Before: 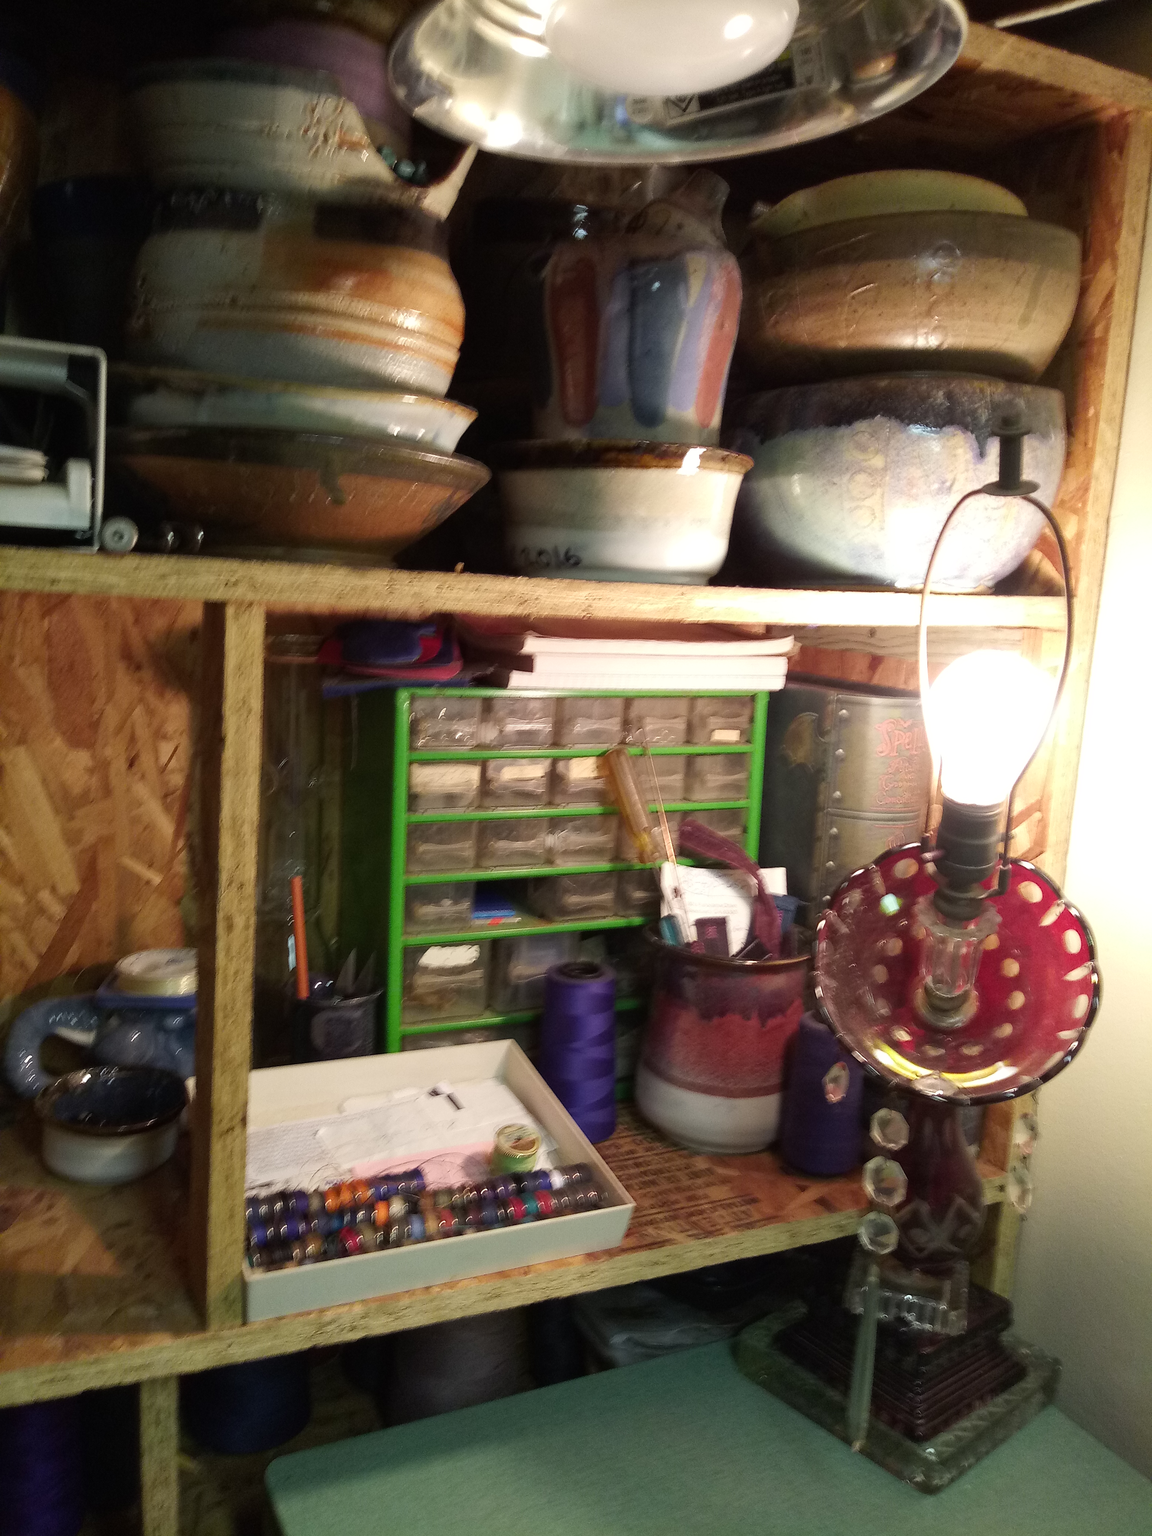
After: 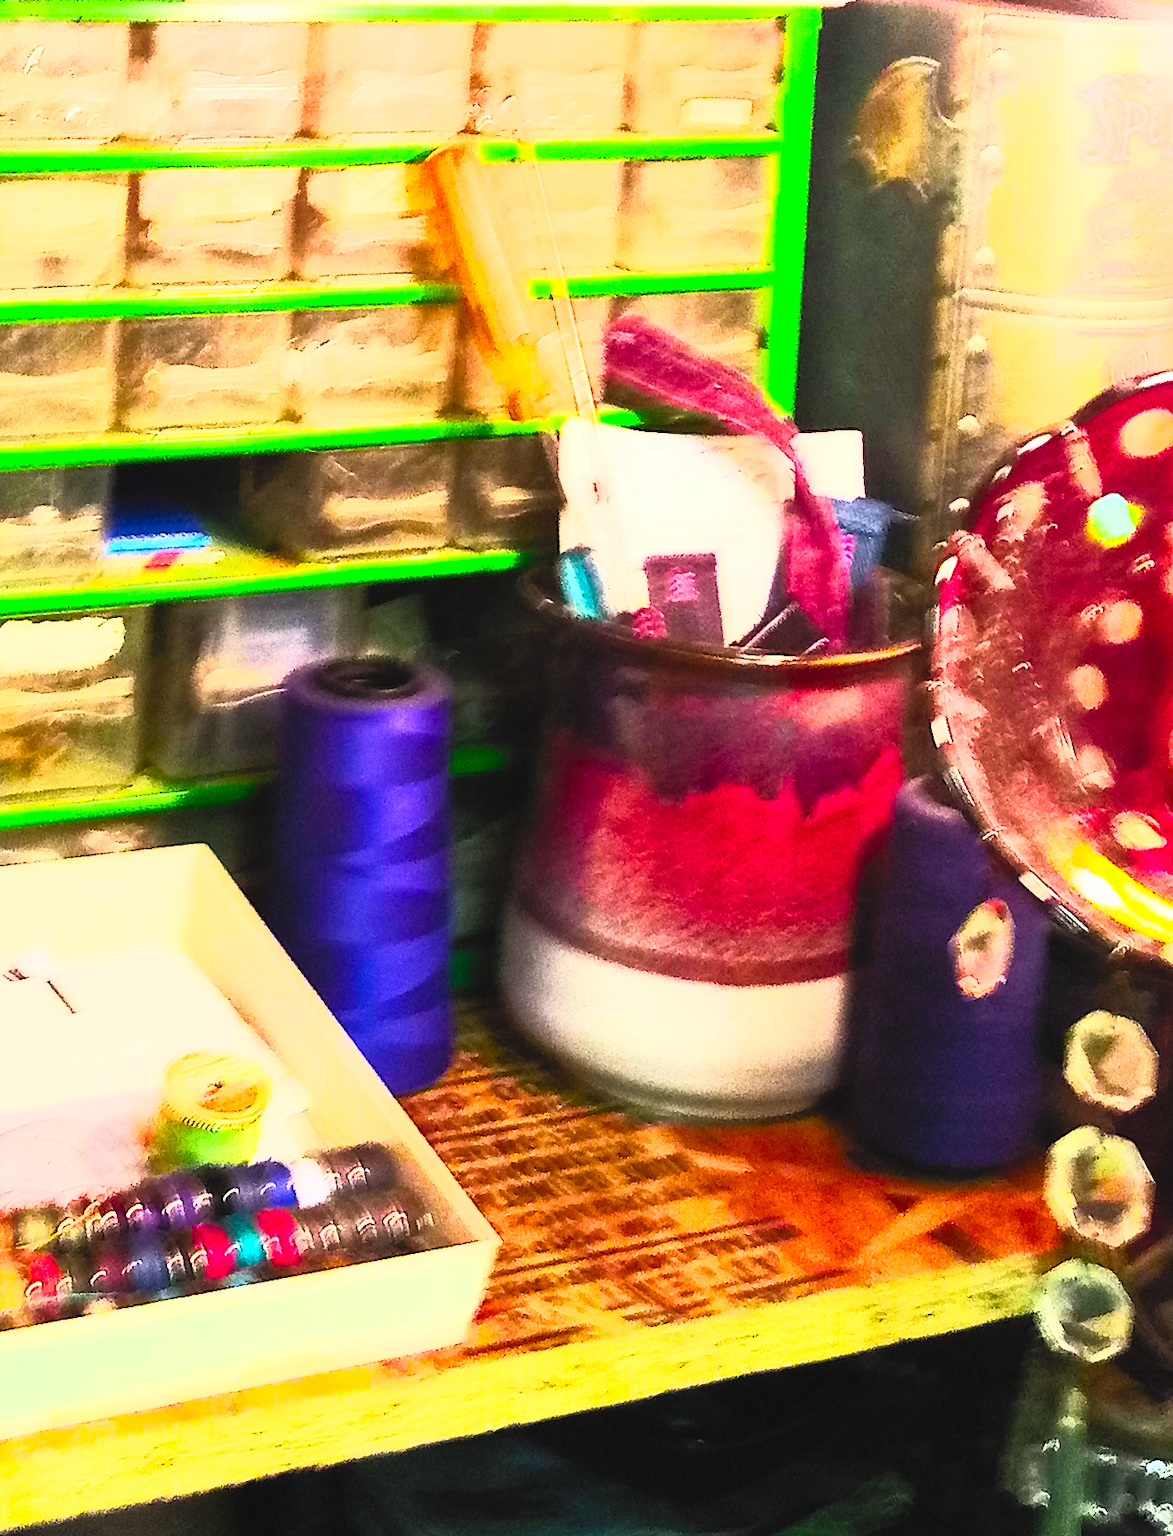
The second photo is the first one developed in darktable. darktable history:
exposure: black level correction 0, exposure 1.2 EV, compensate highlight preservation false
contrast brightness saturation: contrast 0.984, brightness 0.986, saturation 0.997
crop: left 37.211%, top 44.853%, right 20.486%, bottom 13.618%
color balance rgb: shadows lift › chroma 2.036%, shadows lift › hue 215.48°, power › luminance -14.781%, perceptual saturation grading › global saturation 19.632%, global vibrance 20%
color zones: curves: ch1 [(0.25, 0.5) (0.747, 0.71)]
filmic rgb: black relative exposure -7.65 EV, white relative exposure 4.56 EV, hardness 3.61
